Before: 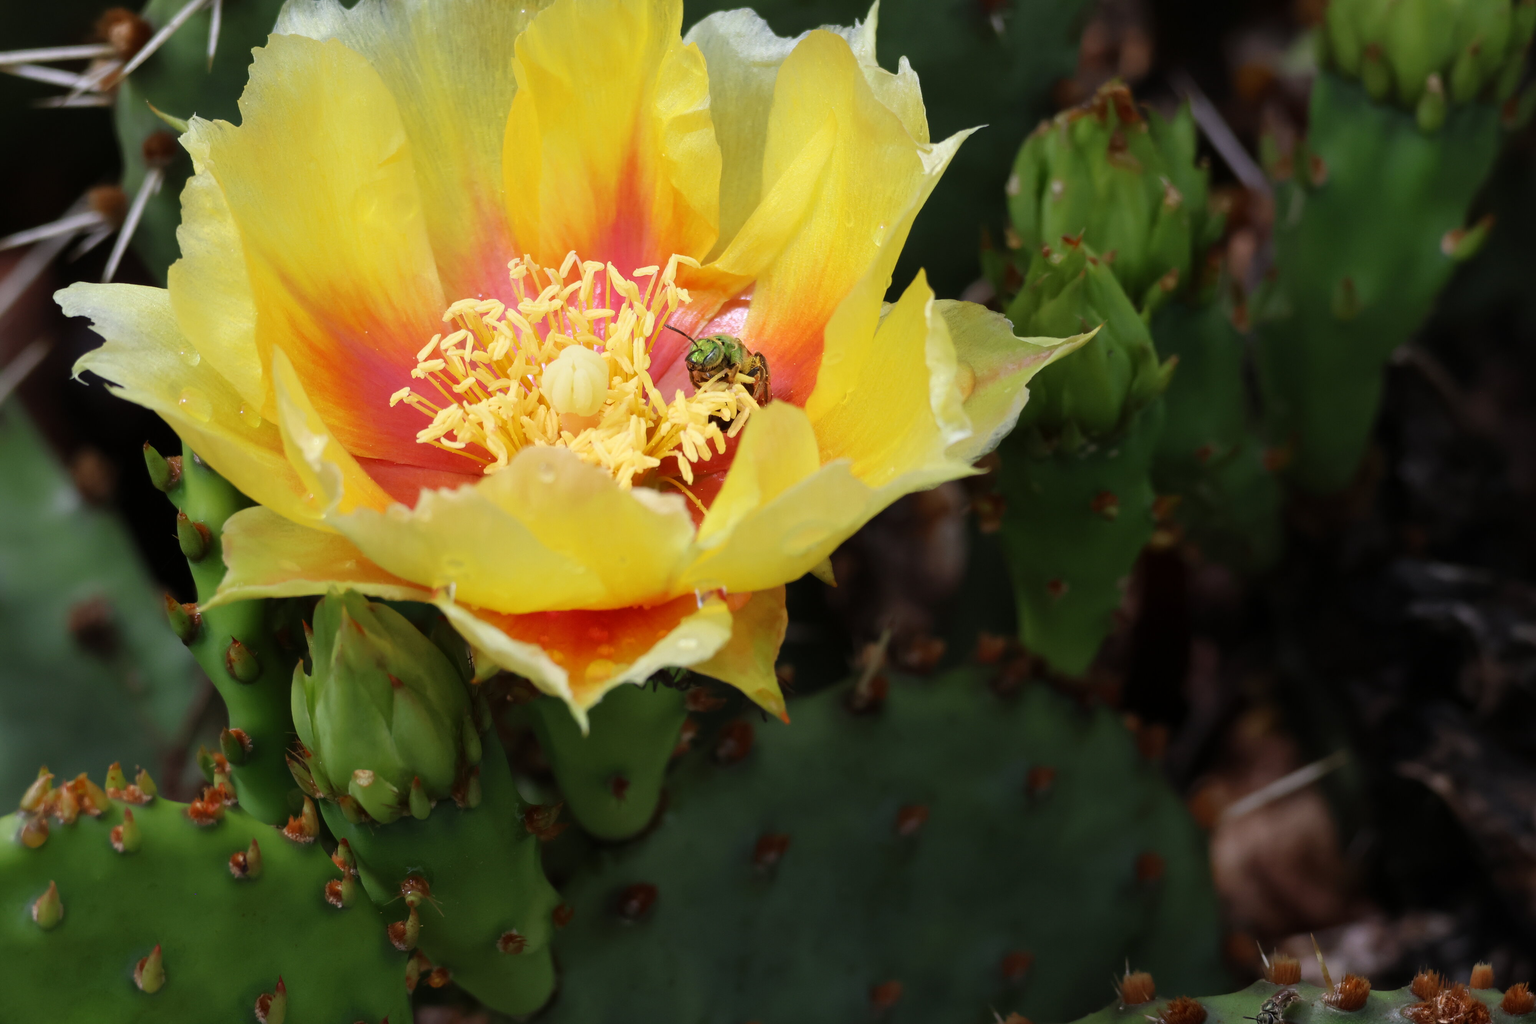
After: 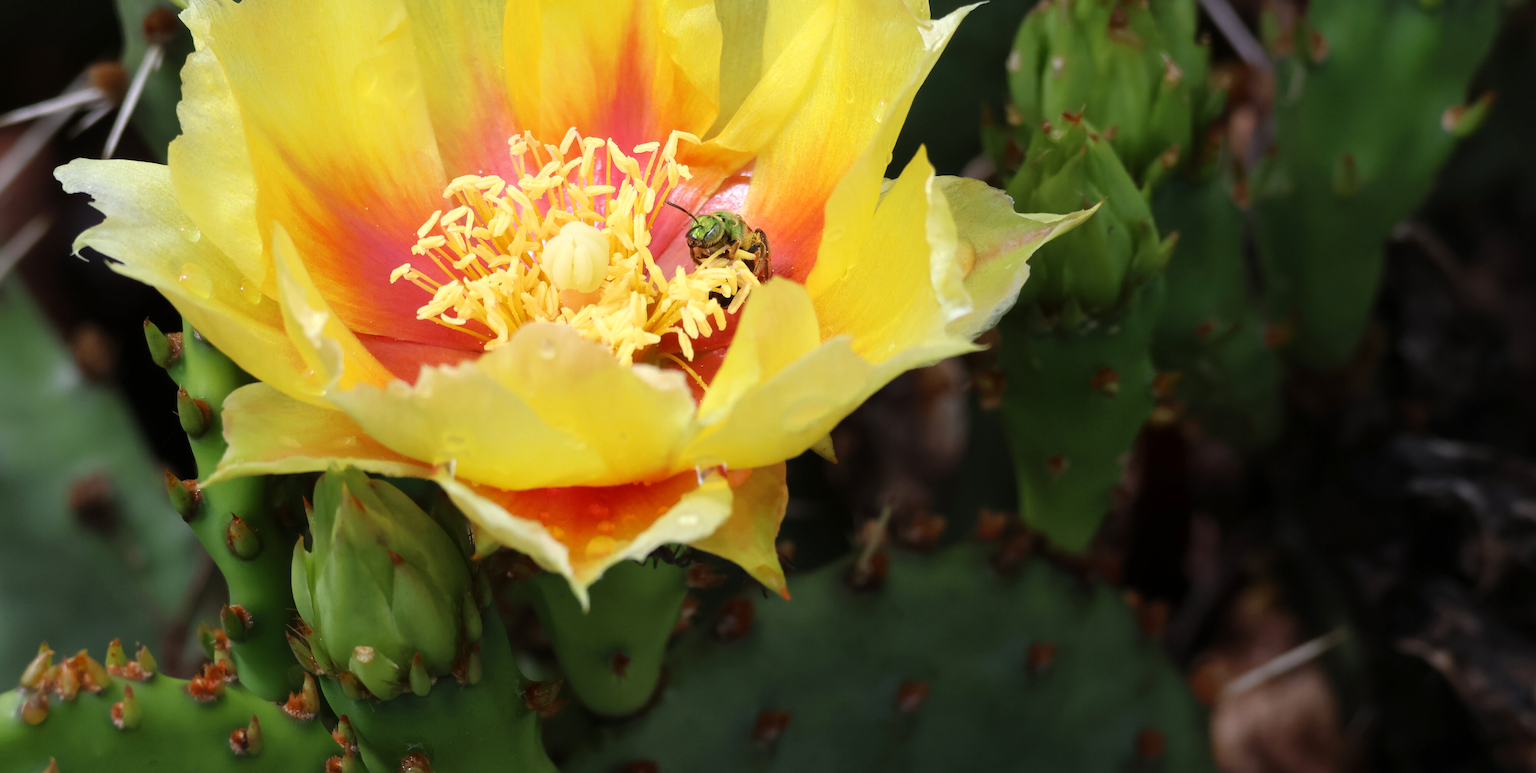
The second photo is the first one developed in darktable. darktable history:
exposure: exposure 0.209 EV, compensate highlight preservation false
crop and rotate: top 12.167%, bottom 12.31%
